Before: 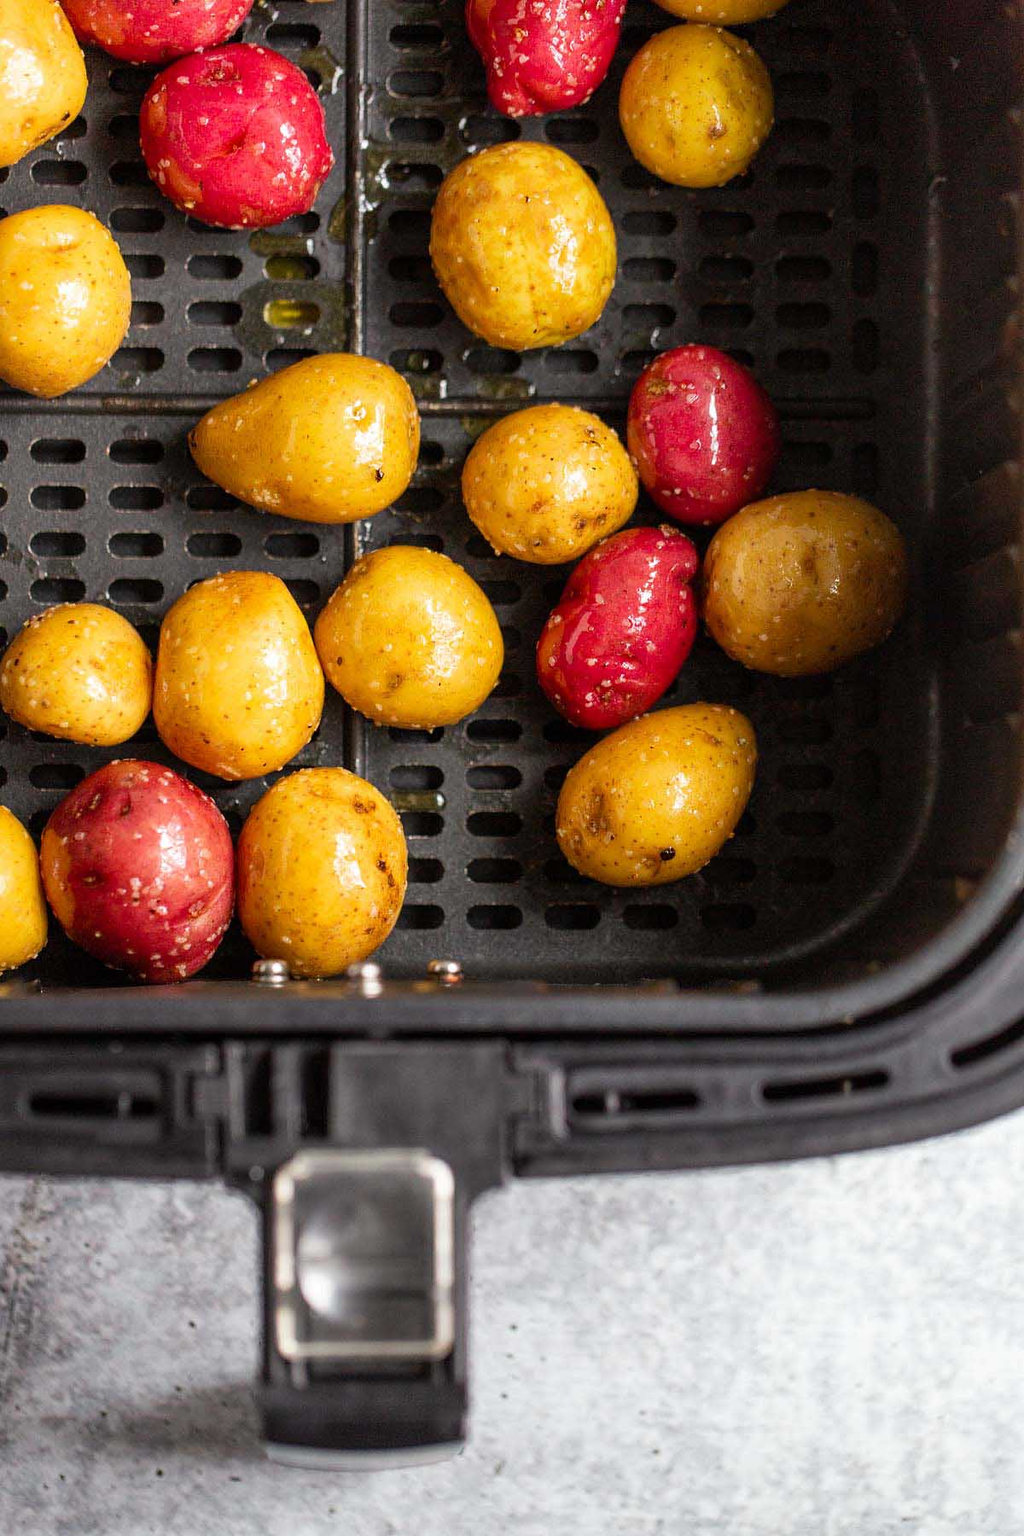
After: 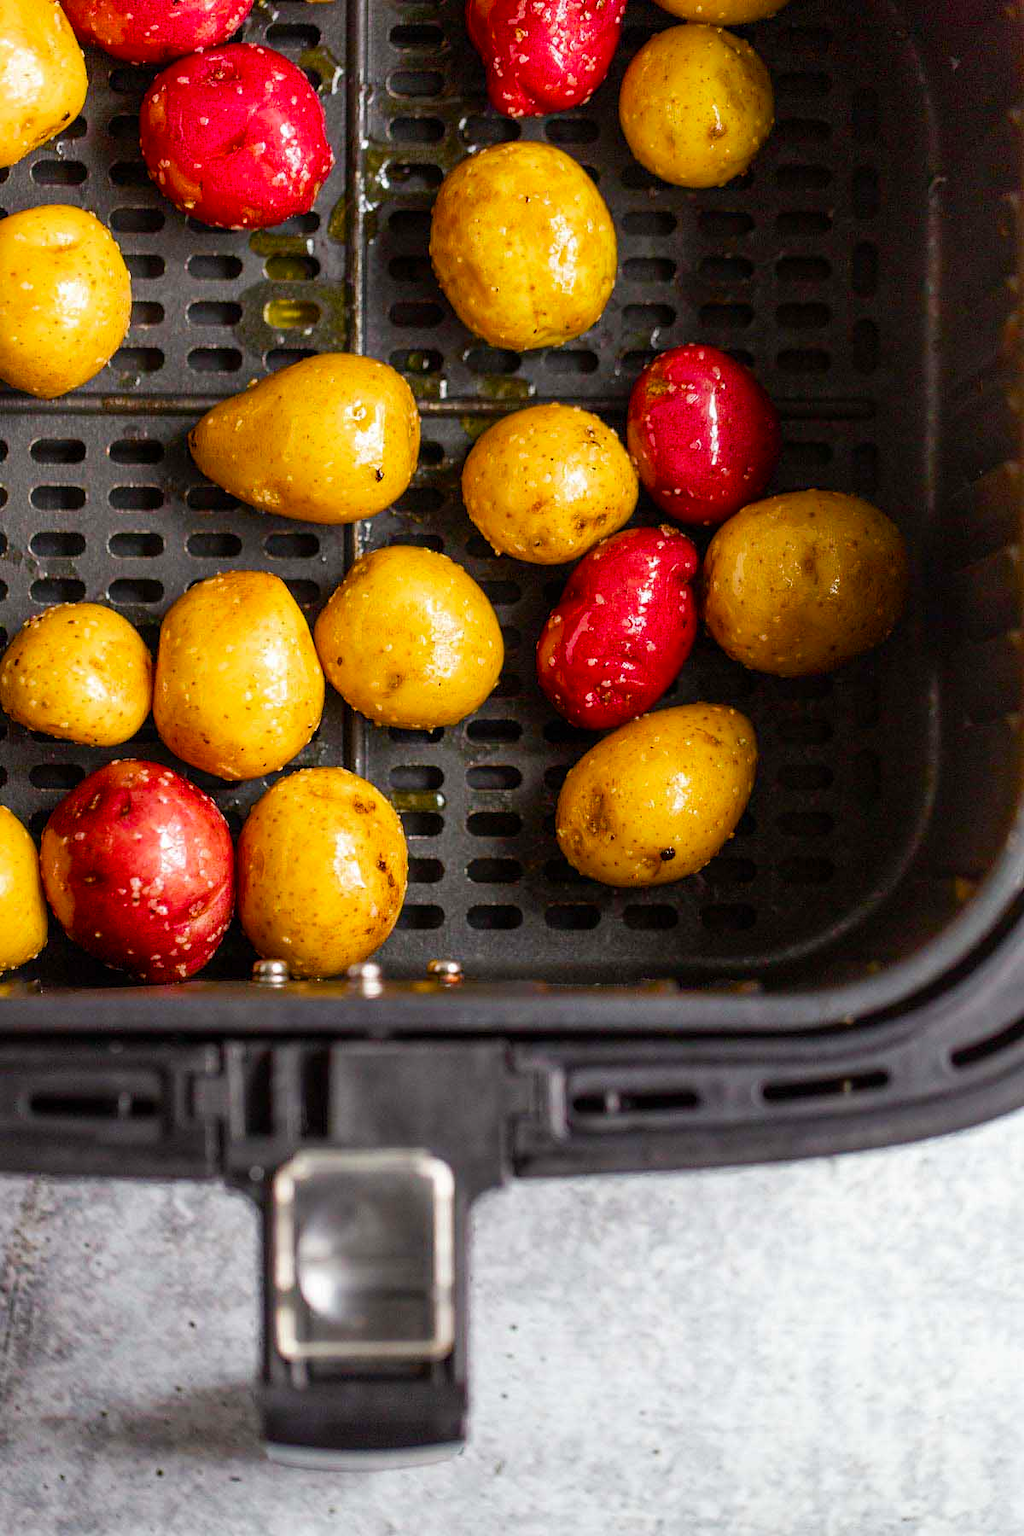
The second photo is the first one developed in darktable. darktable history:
color balance rgb: perceptual saturation grading › global saturation 20%, perceptual saturation grading › highlights -14.162%, perceptual saturation grading › shadows 49.591%, global vibrance 9.247%
